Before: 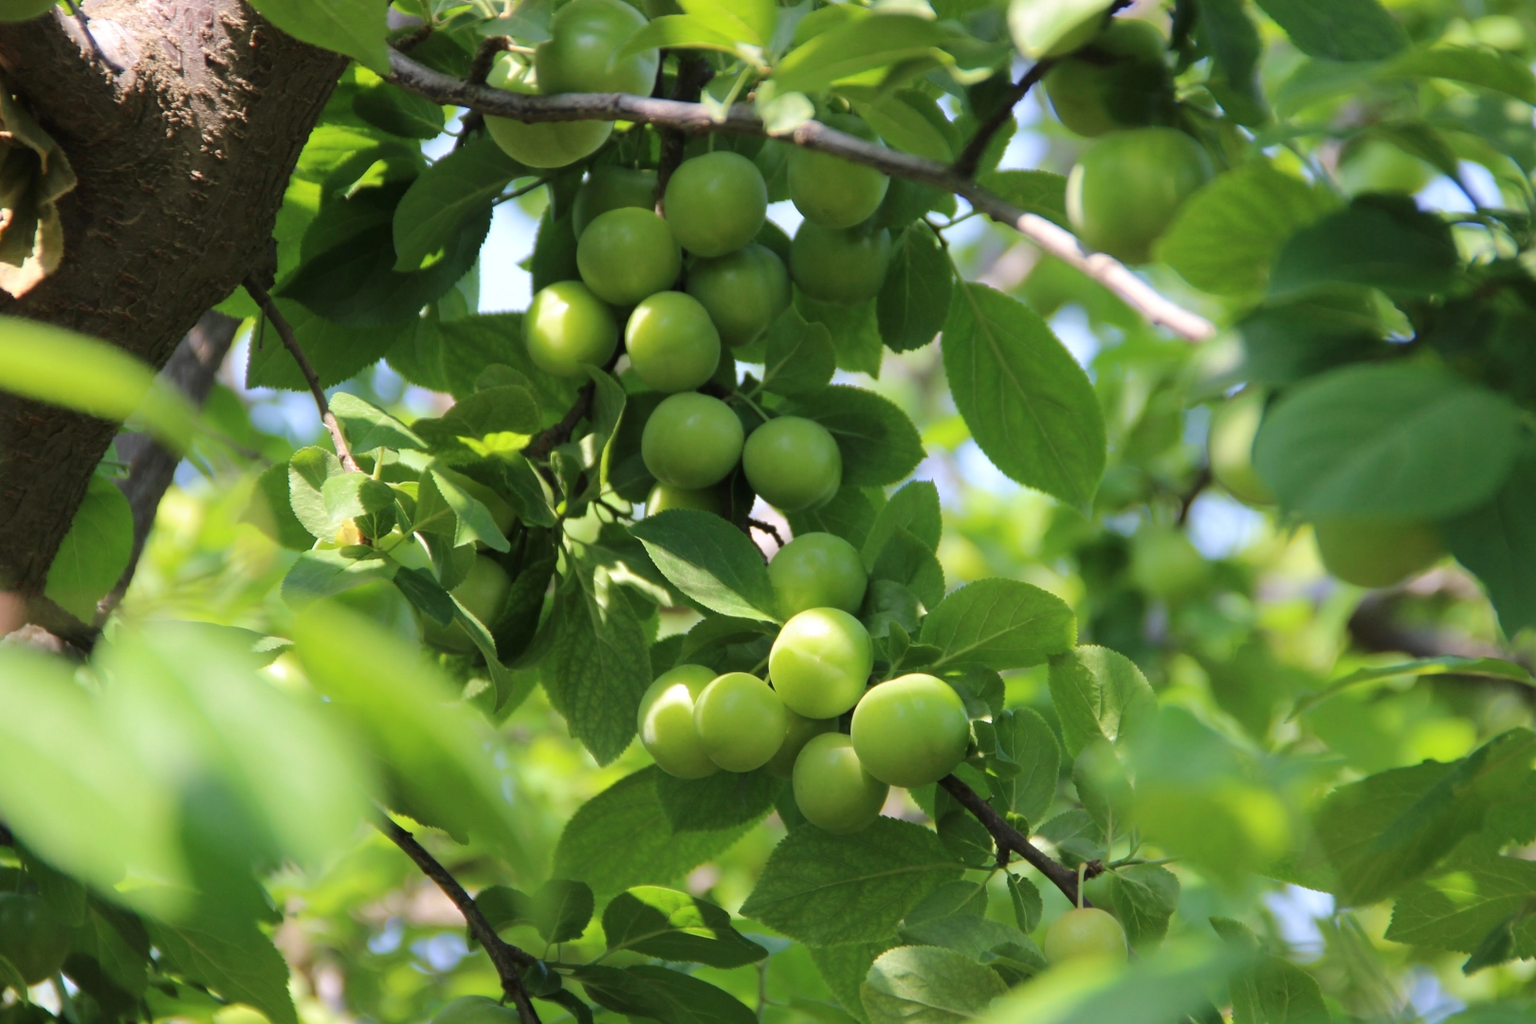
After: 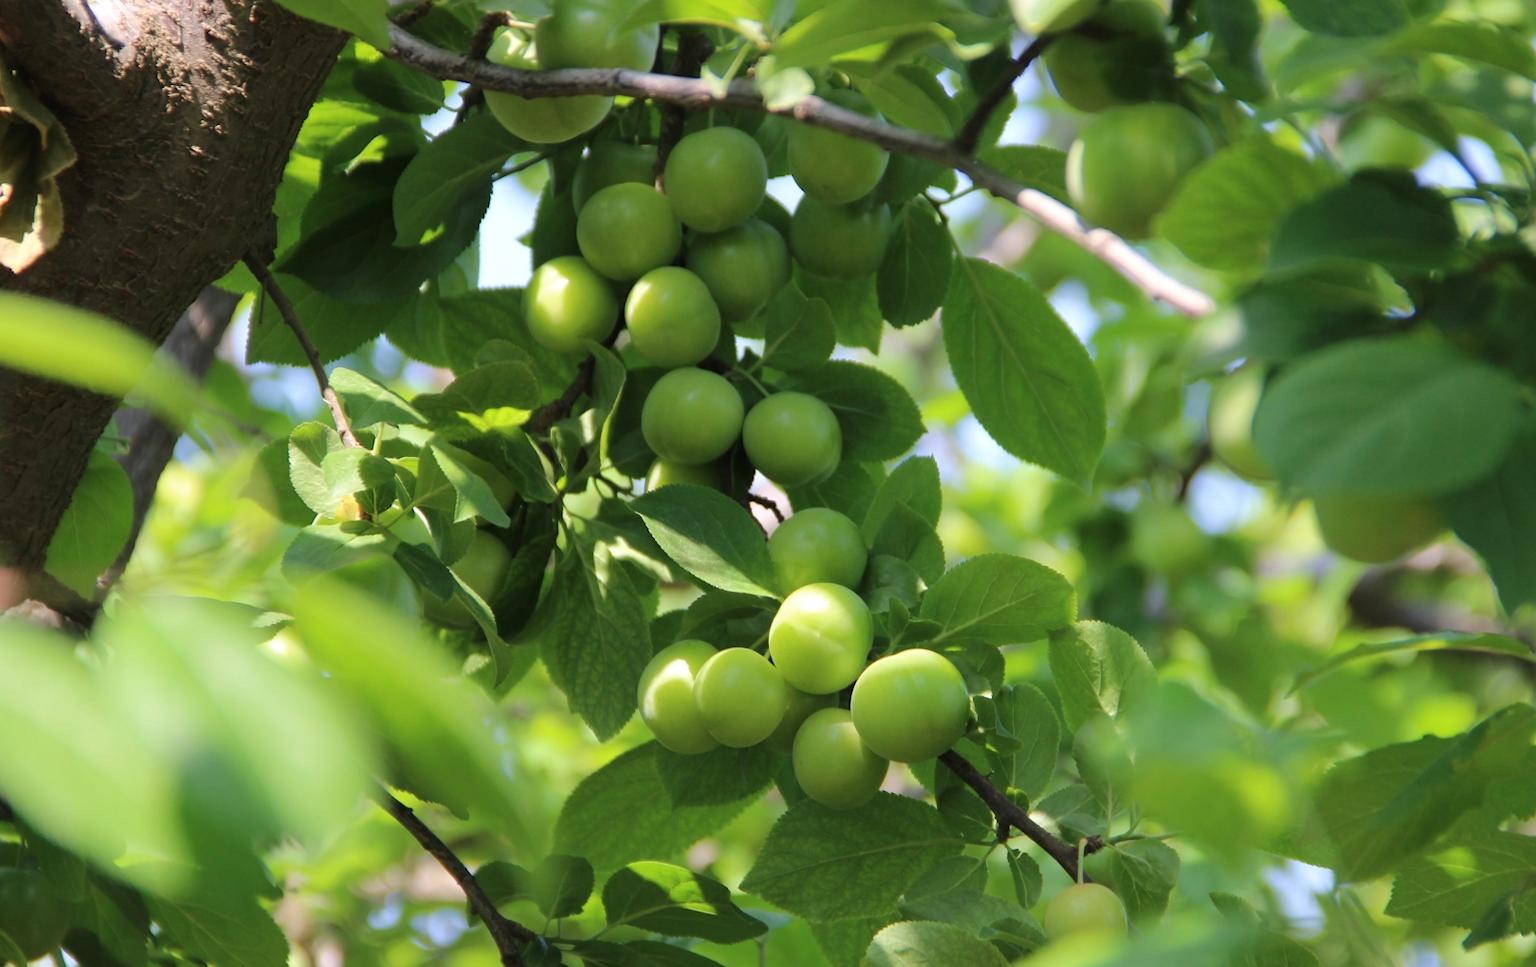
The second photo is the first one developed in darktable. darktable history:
exposure: compensate highlight preservation false
crop and rotate: top 2.479%, bottom 3.018%
